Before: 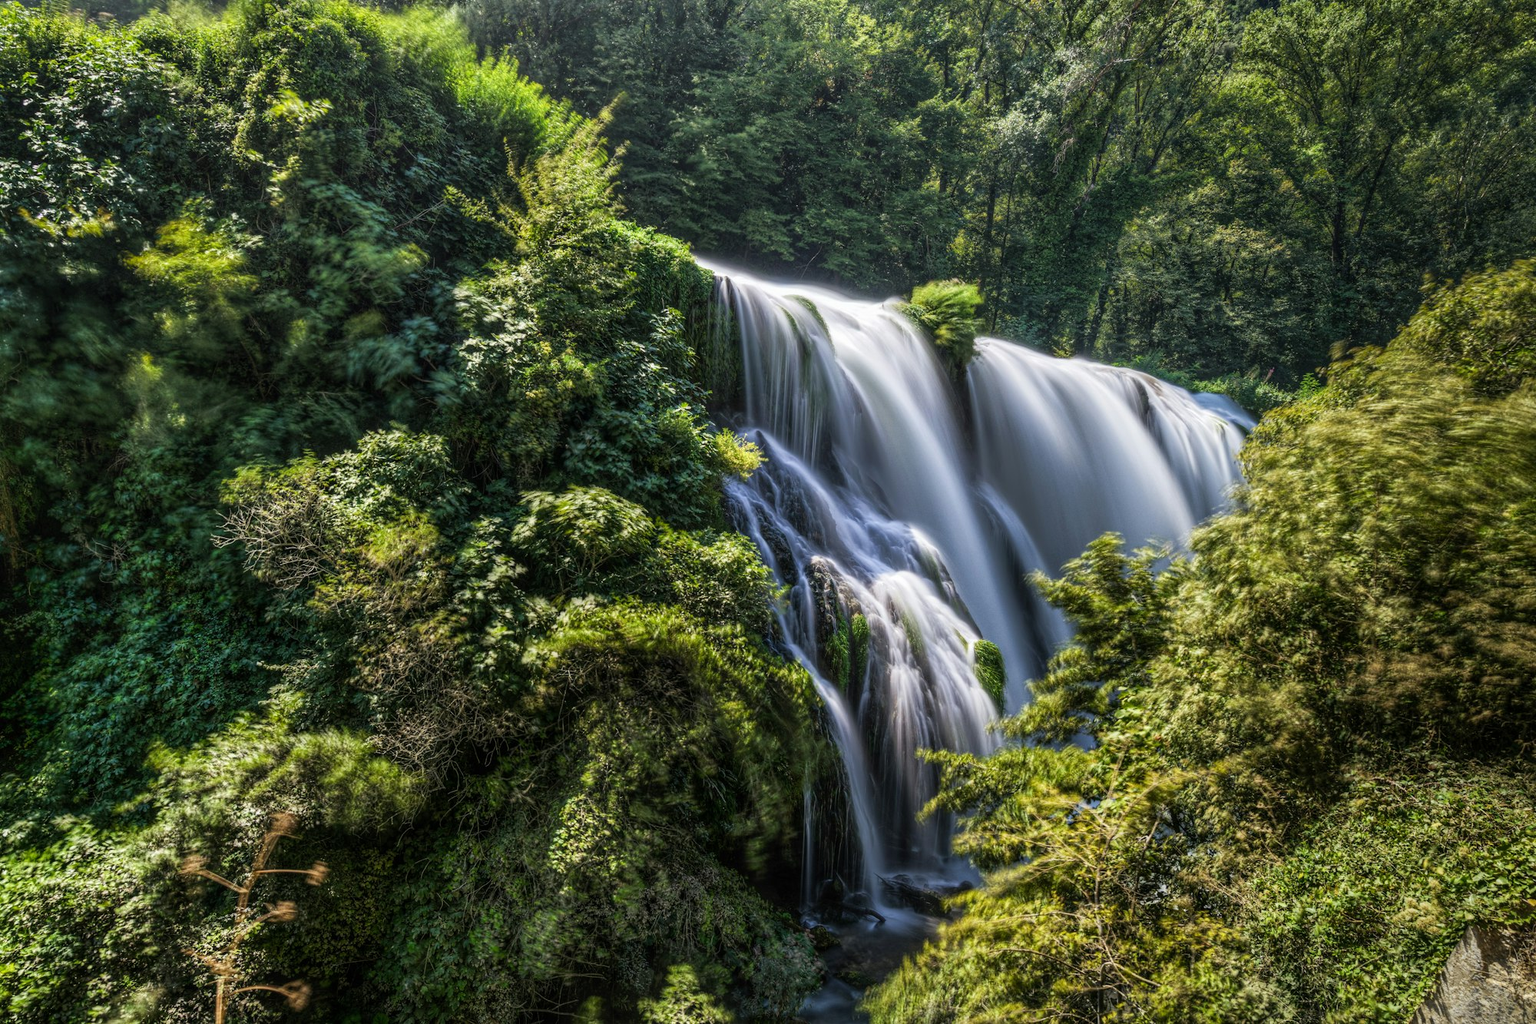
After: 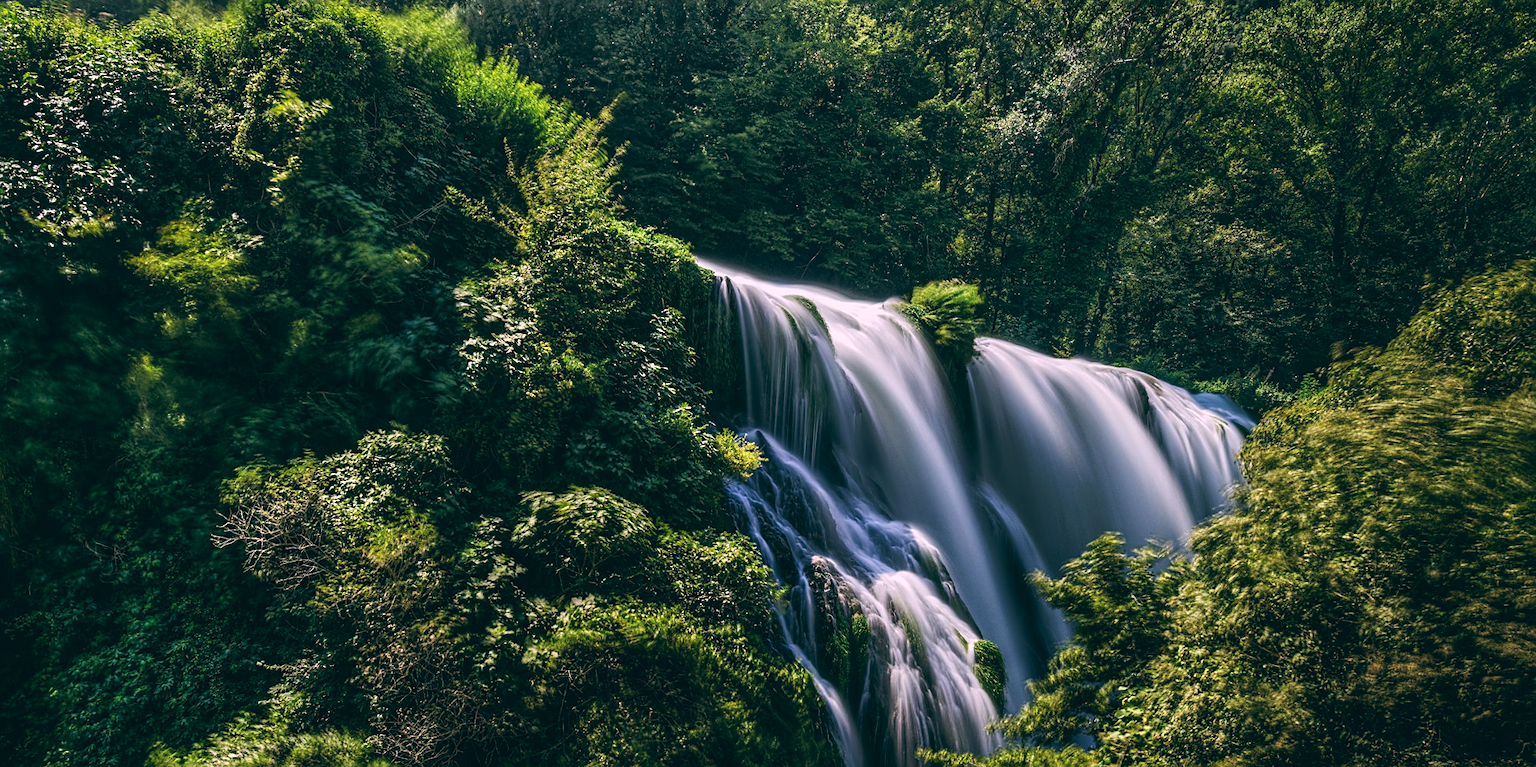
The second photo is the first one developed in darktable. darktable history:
crop: bottom 24.988%
sharpen: on, module defaults
color balance: lift [1.016, 0.983, 1, 1.017], gamma [0.78, 1.018, 1.043, 0.957], gain [0.786, 1.063, 0.937, 1.017], input saturation 118.26%, contrast 13.43%, contrast fulcrum 21.62%, output saturation 82.76%
